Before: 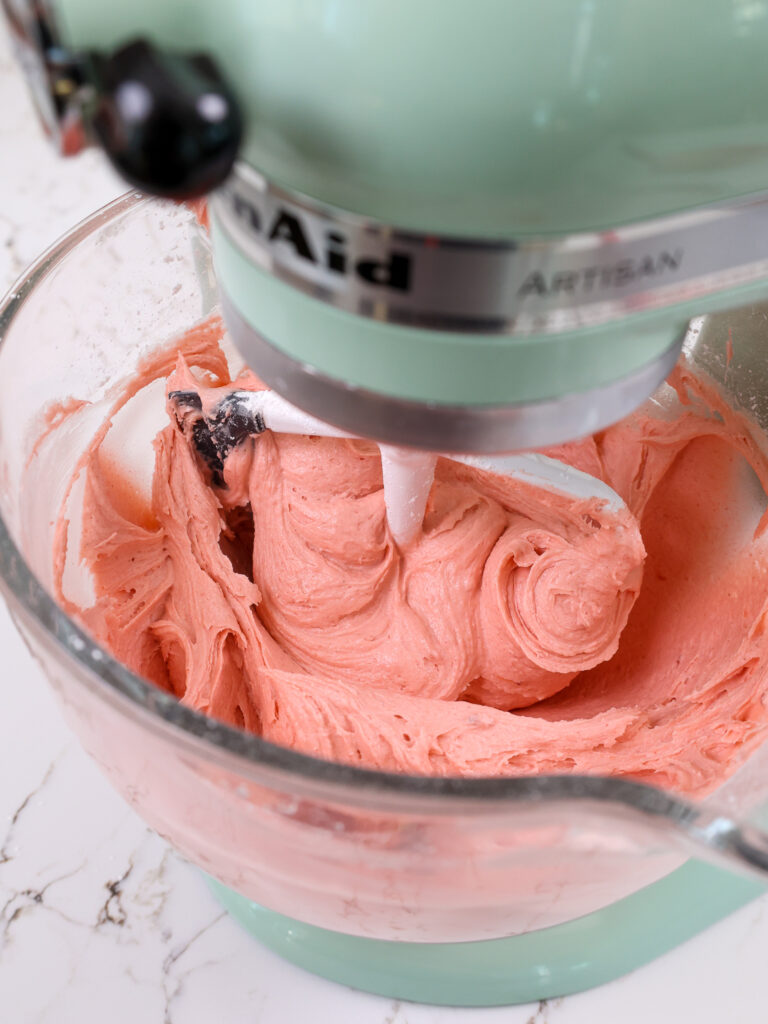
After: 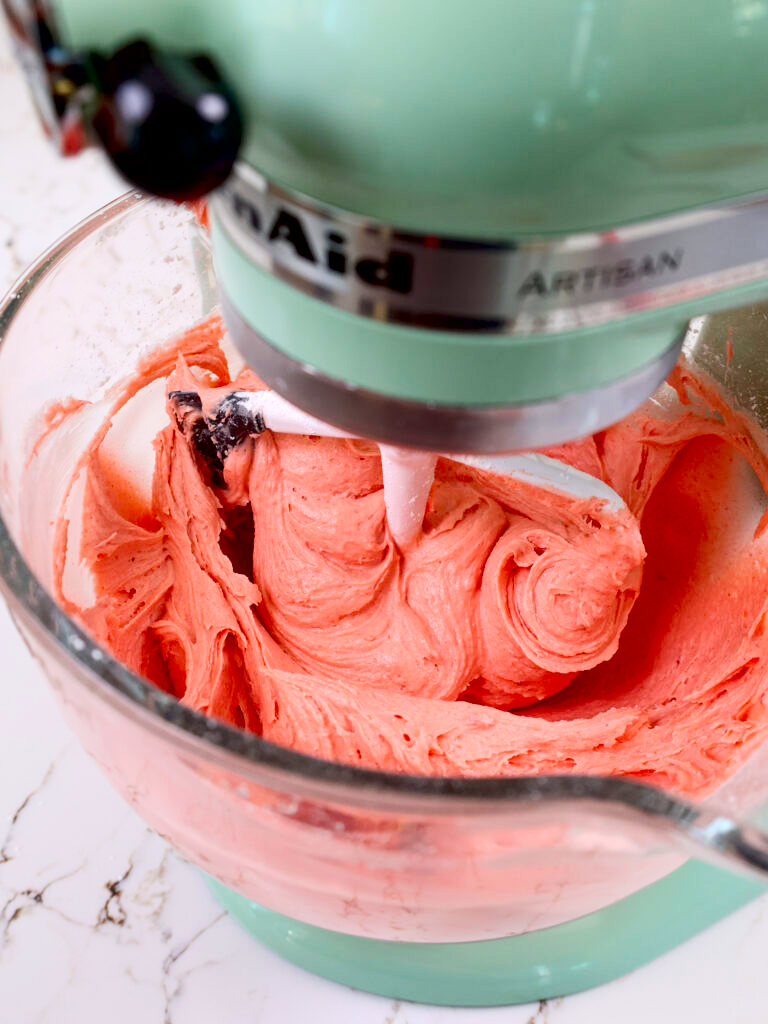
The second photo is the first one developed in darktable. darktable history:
exposure: black level correction 0.012, compensate highlight preservation false
haze removal: compatibility mode true, adaptive false
contrast brightness saturation: contrast 0.16, saturation 0.32
